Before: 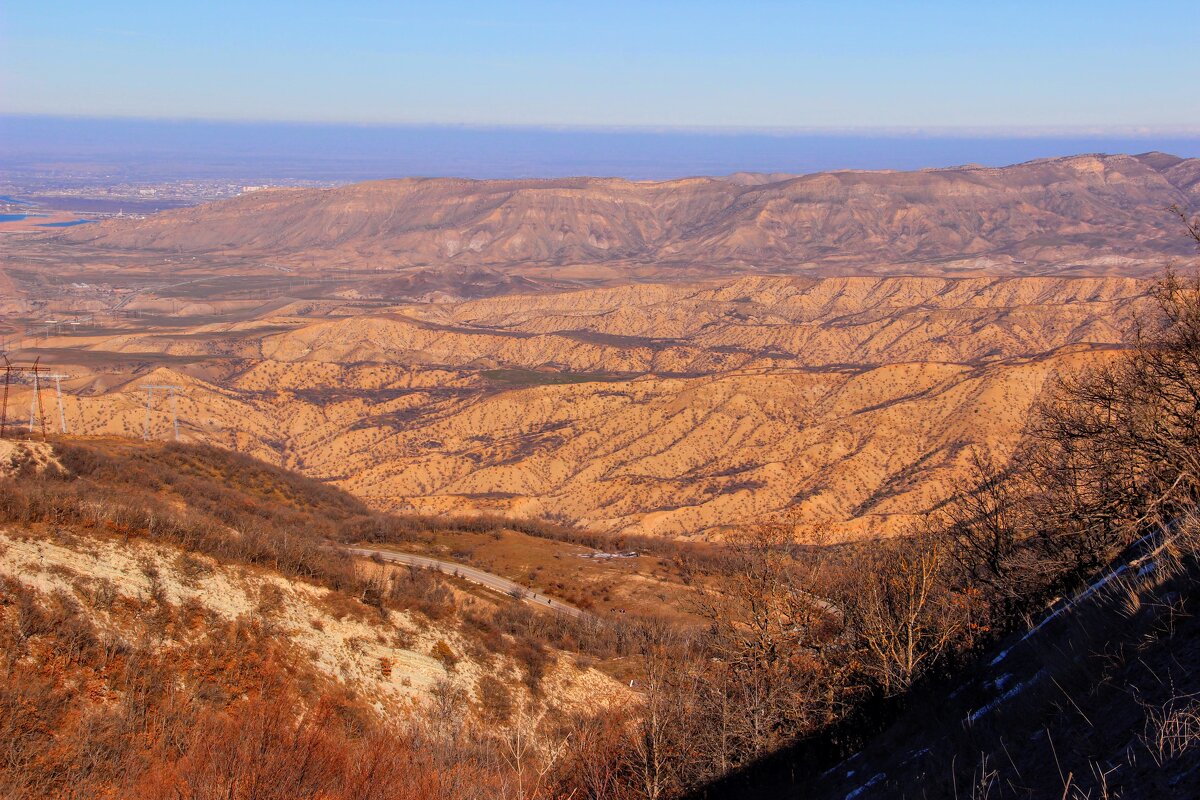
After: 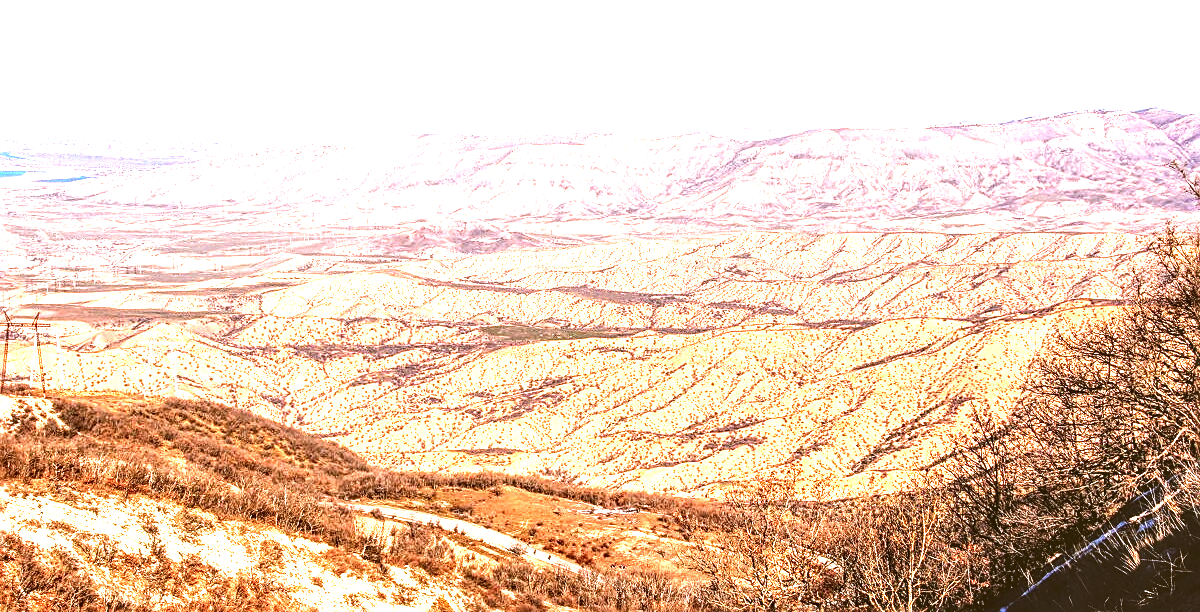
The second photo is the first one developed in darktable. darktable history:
crop: top 5.571%, bottom 17.923%
contrast brightness saturation: contrast 0.128, brightness -0.237, saturation 0.14
sharpen: amount 0.57
exposure: black level correction -0.023, exposure 1.395 EV, compensate highlight preservation false
tone equalizer: -8 EV -0.775 EV, -7 EV -0.665 EV, -6 EV -0.6 EV, -5 EV -0.381 EV, -3 EV 0.385 EV, -2 EV 0.6 EV, -1 EV 0.699 EV, +0 EV 0.748 EV, edges refinement/feathering 500, mask exposure compensation -1.57 EV, preserve details no
color correction: highlights a* -0.382, highlights b* 0.16, shadows a* 4.85, shadows b* 20.22
local contrast: detail 150%
